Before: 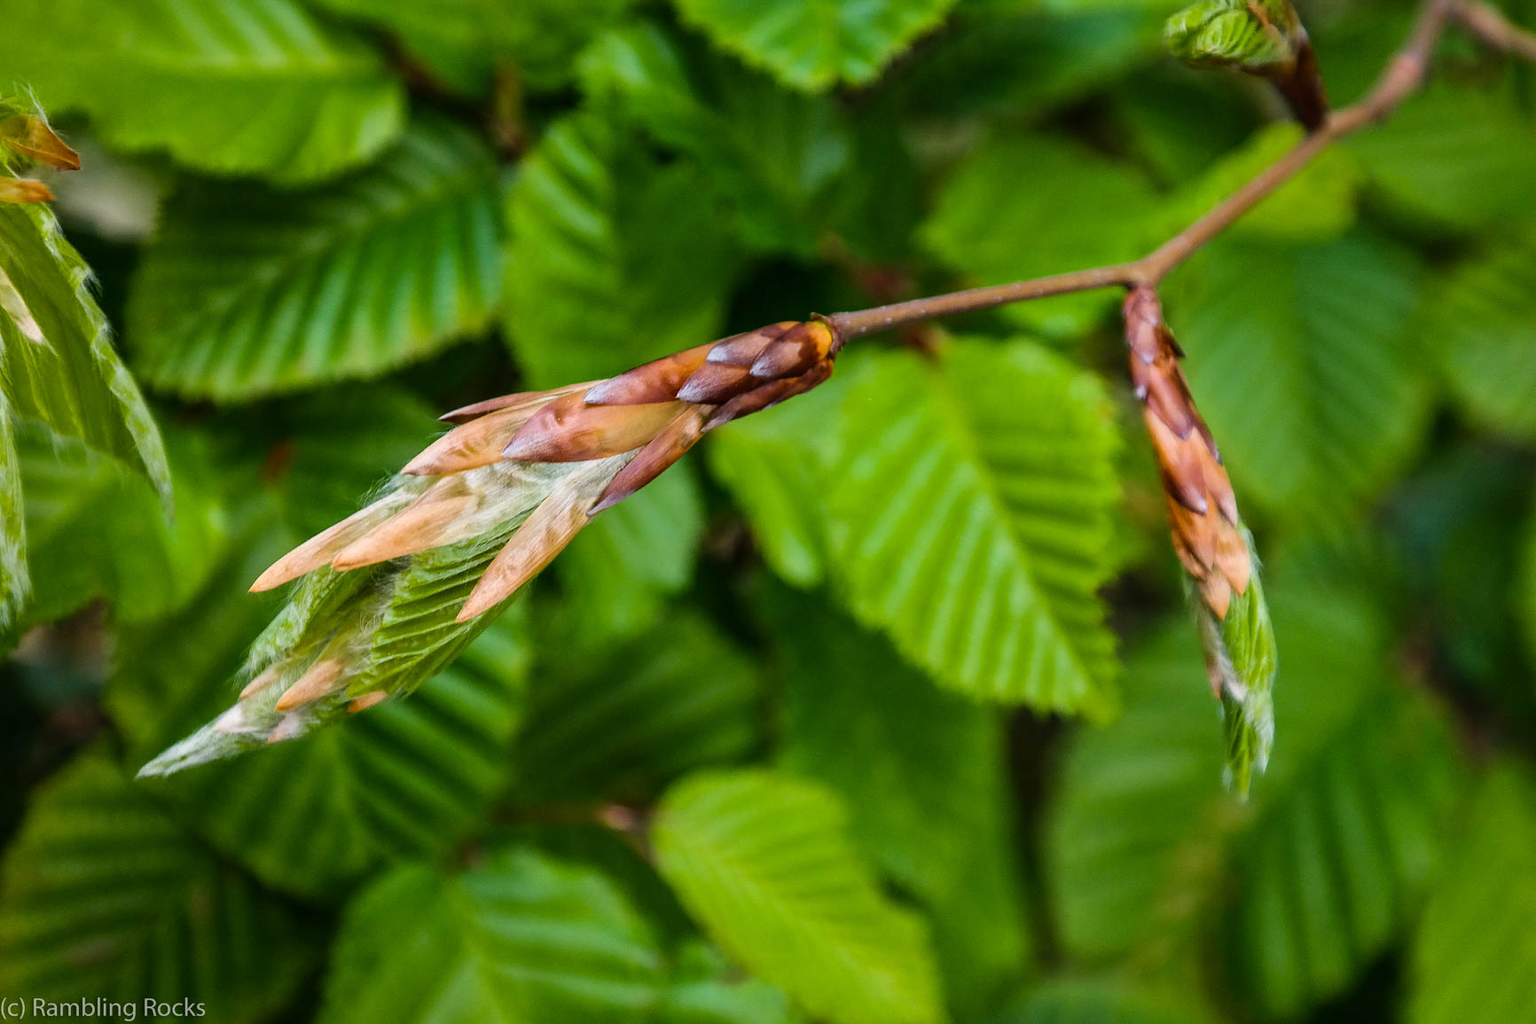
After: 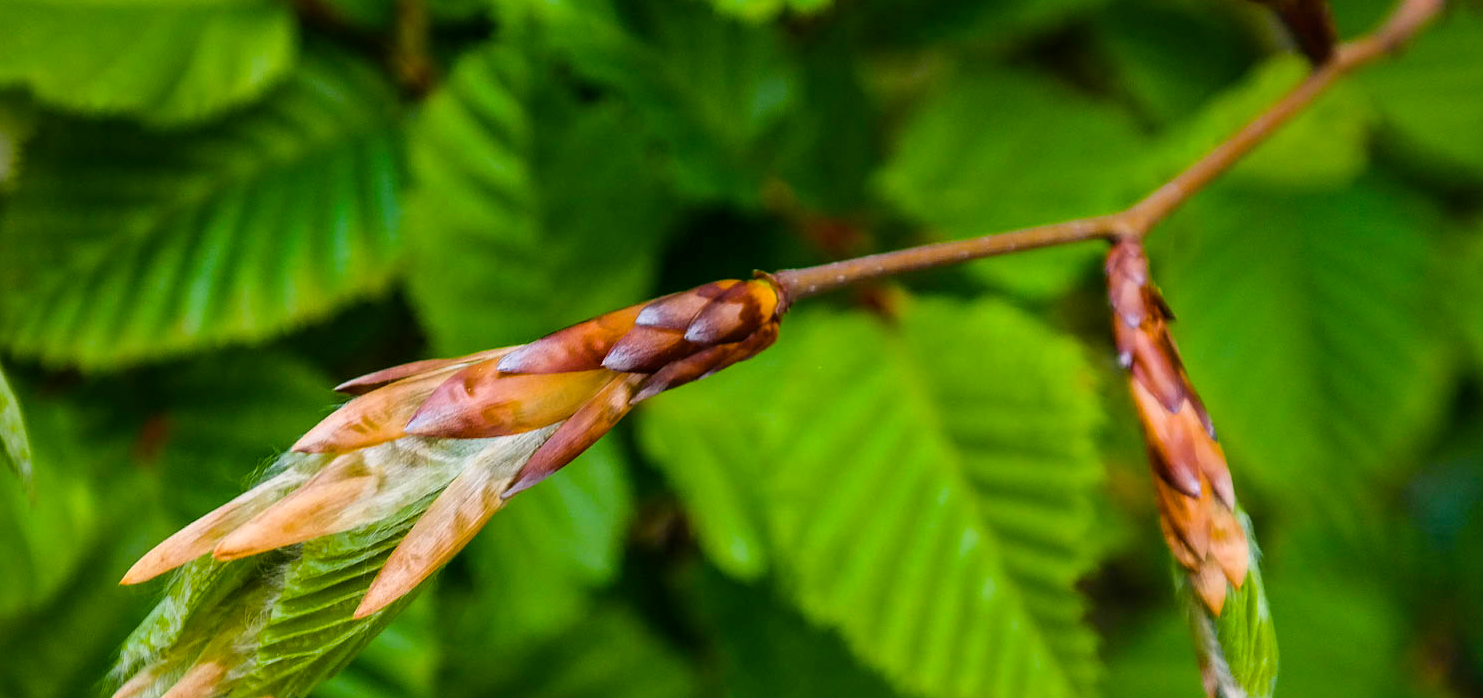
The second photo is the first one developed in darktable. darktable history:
color balance rgb: perceptual saturation grading › global saturation 30%
crop and rotate: left 9.345%, top 7.22%, right 4.982%, bottom 32.331%
